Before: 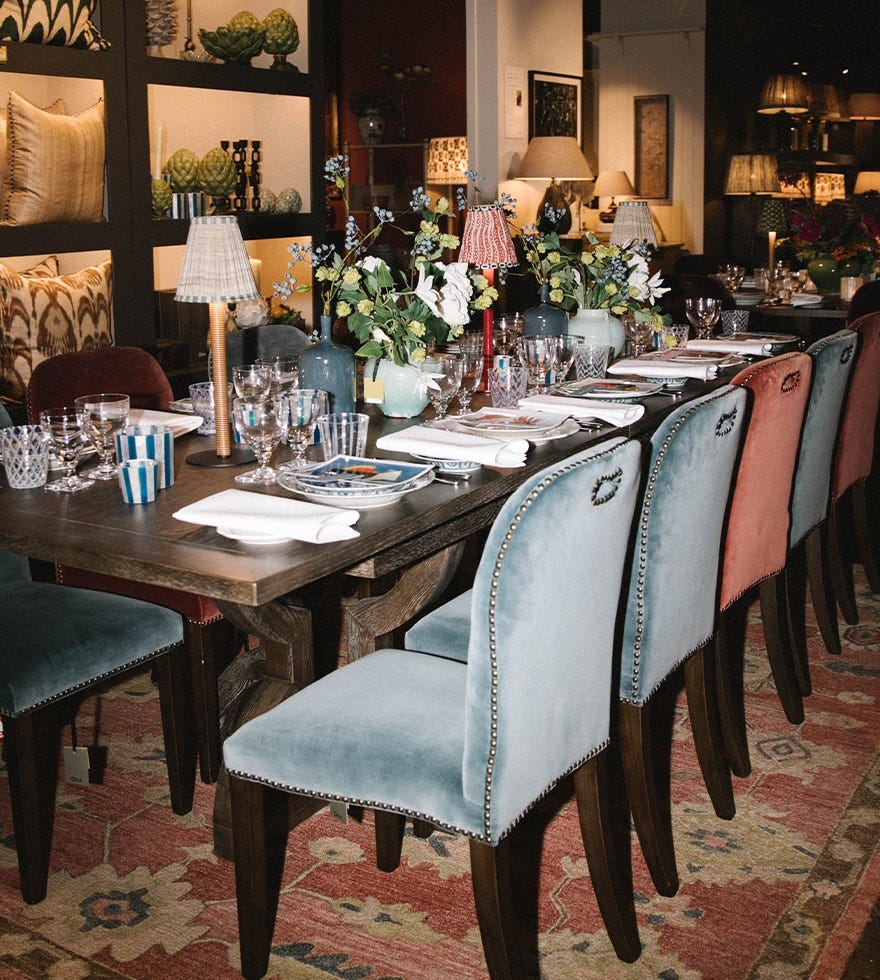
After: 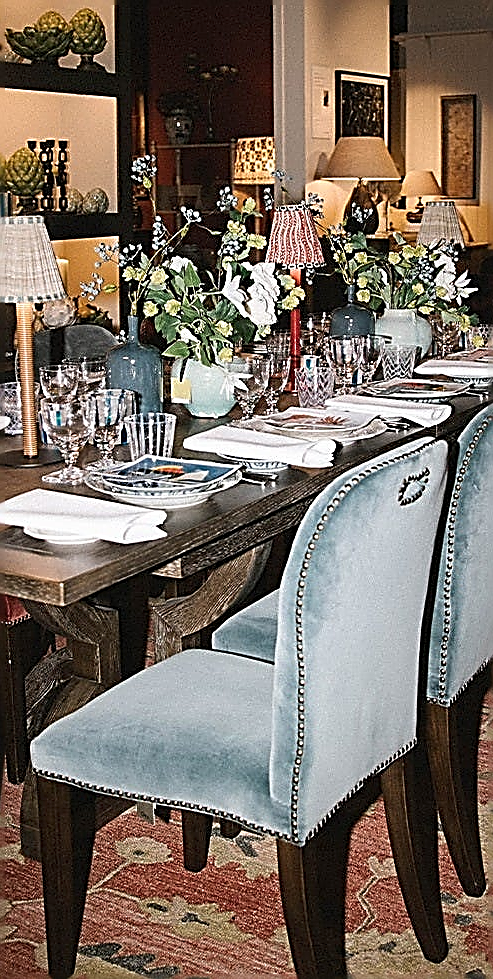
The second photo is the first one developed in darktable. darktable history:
crop: left 21.956%, right 21.998%, bottom 0.006%
sharpen: amount 1.992
